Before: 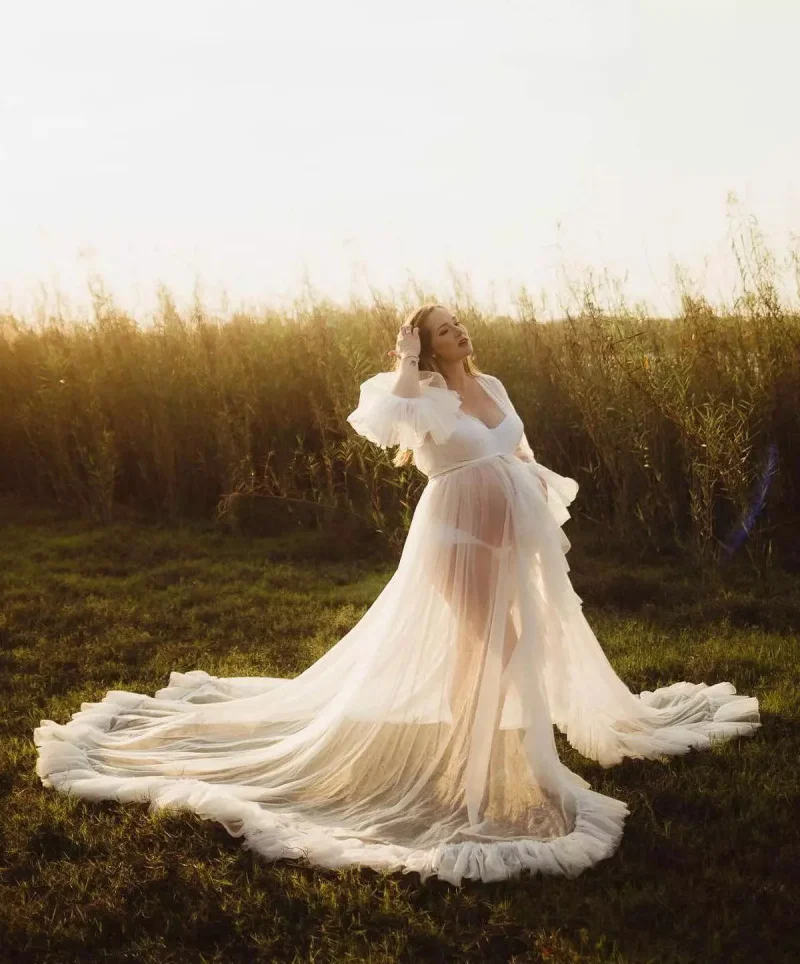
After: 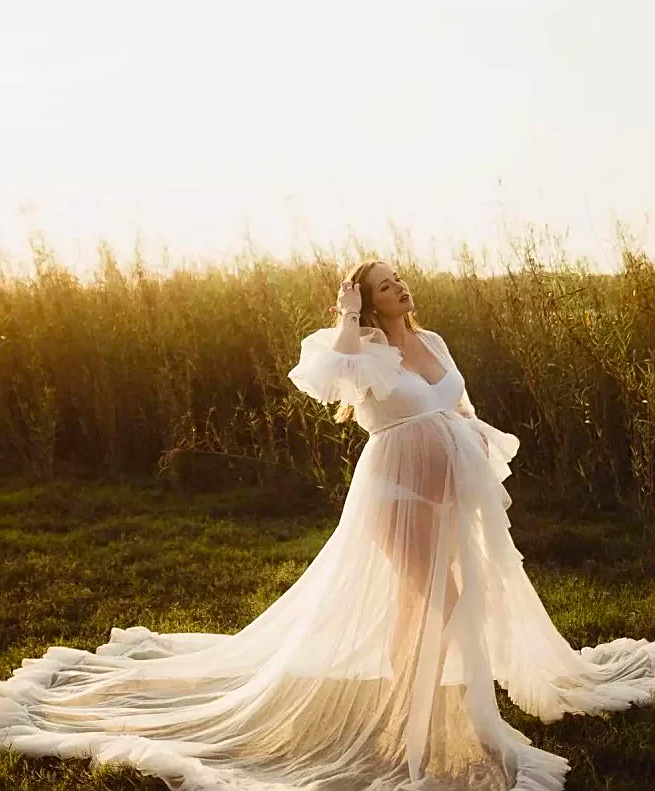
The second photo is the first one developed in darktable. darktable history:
contrast brightness saturation: contrast 0.077, saturation 0.197
sharpen: on, module defaults
crop and rotate: left 7.551%, top 4.596%, right 10.568%, bottom 13.248%
